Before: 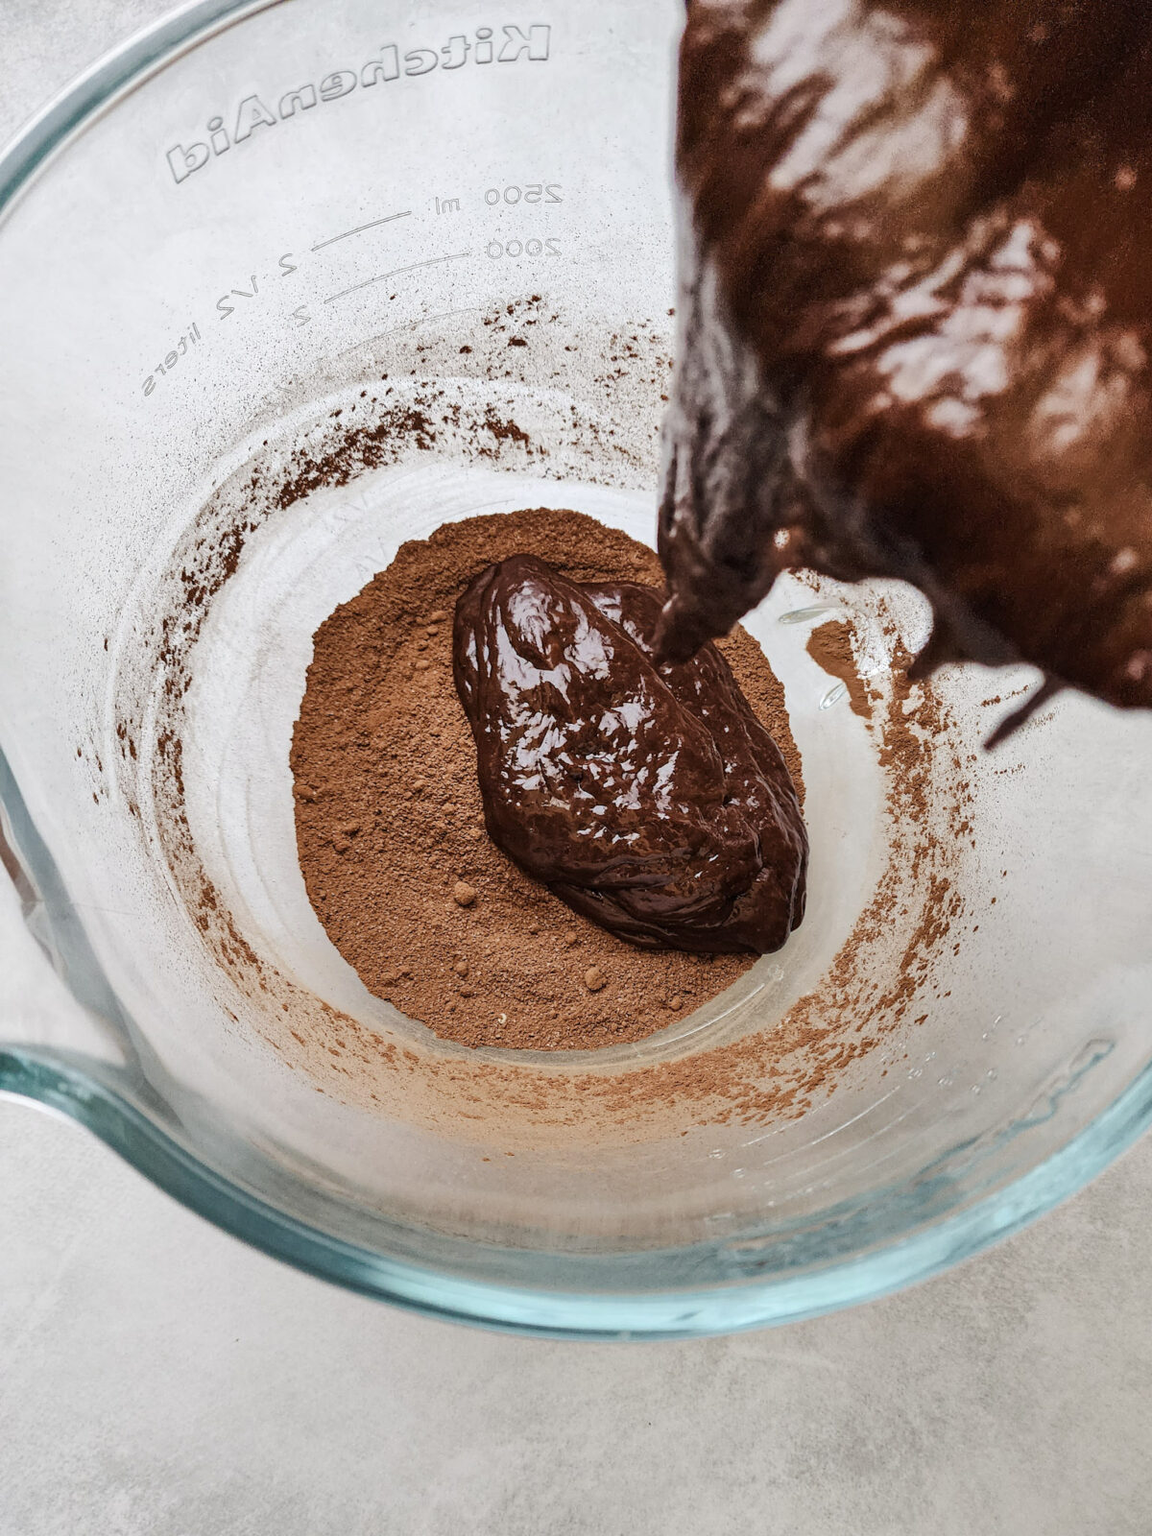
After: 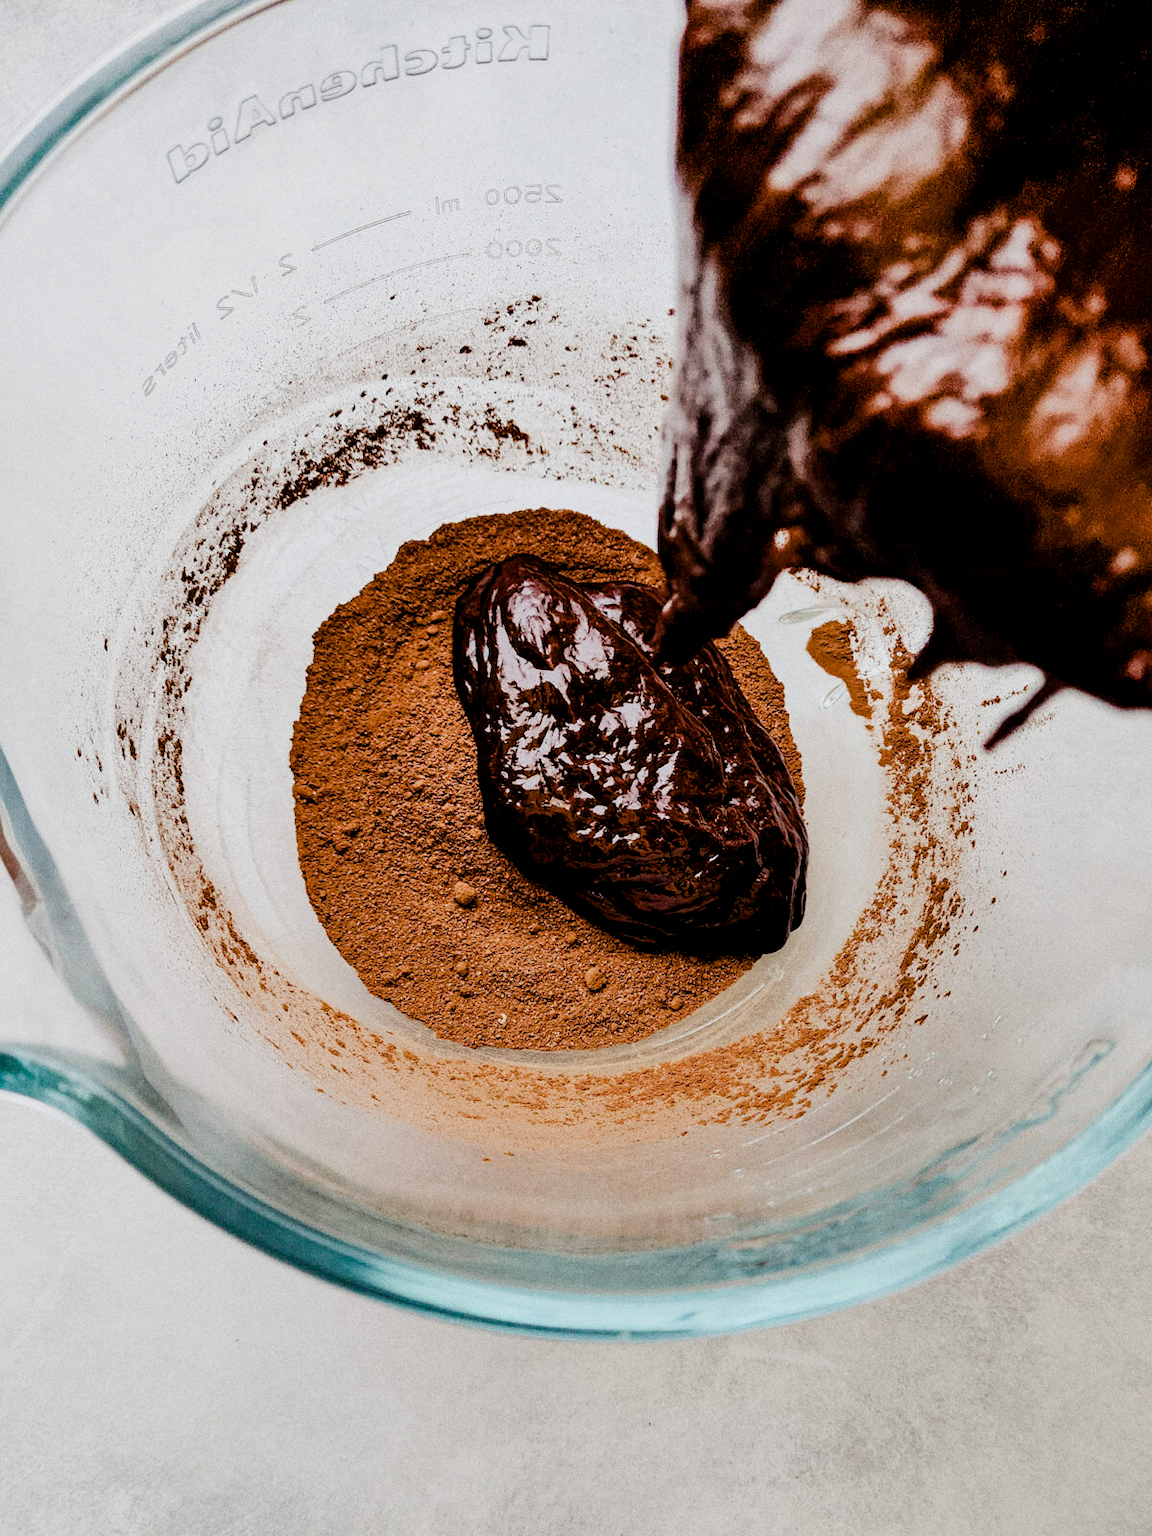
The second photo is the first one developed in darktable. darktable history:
filmic rgb: black relative exposure -5 EV, hardness 2.88, contrast 1.3, highlights saturation mix -30%
exposure: black level correction 0.009, exposure 0.119 EV, compensate highlight preservation false
color balance rgb: perceptual saturation grading › global saturation 20%, perceptual saturation grading › highlights -25%, perceptual saturation grading › shadows 50%
grain: on, module defaults
